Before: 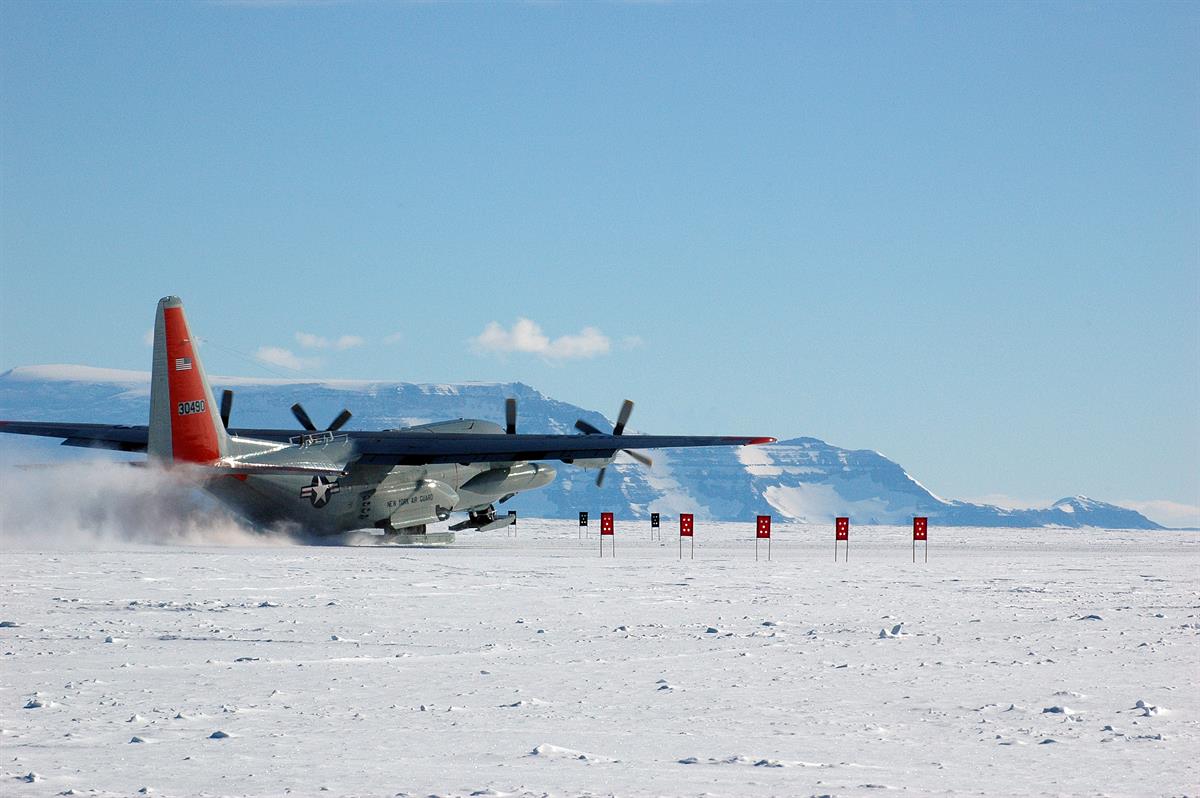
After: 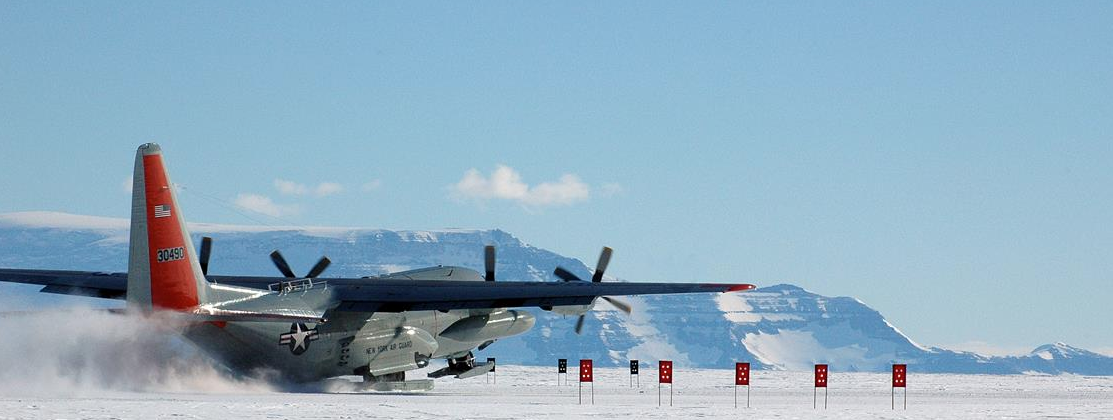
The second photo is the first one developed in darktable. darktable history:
crop: left 1.773%, top 19.232%, right 5.414%, bottom 28.084%
contrast brightness saturation: saturation -0.054
